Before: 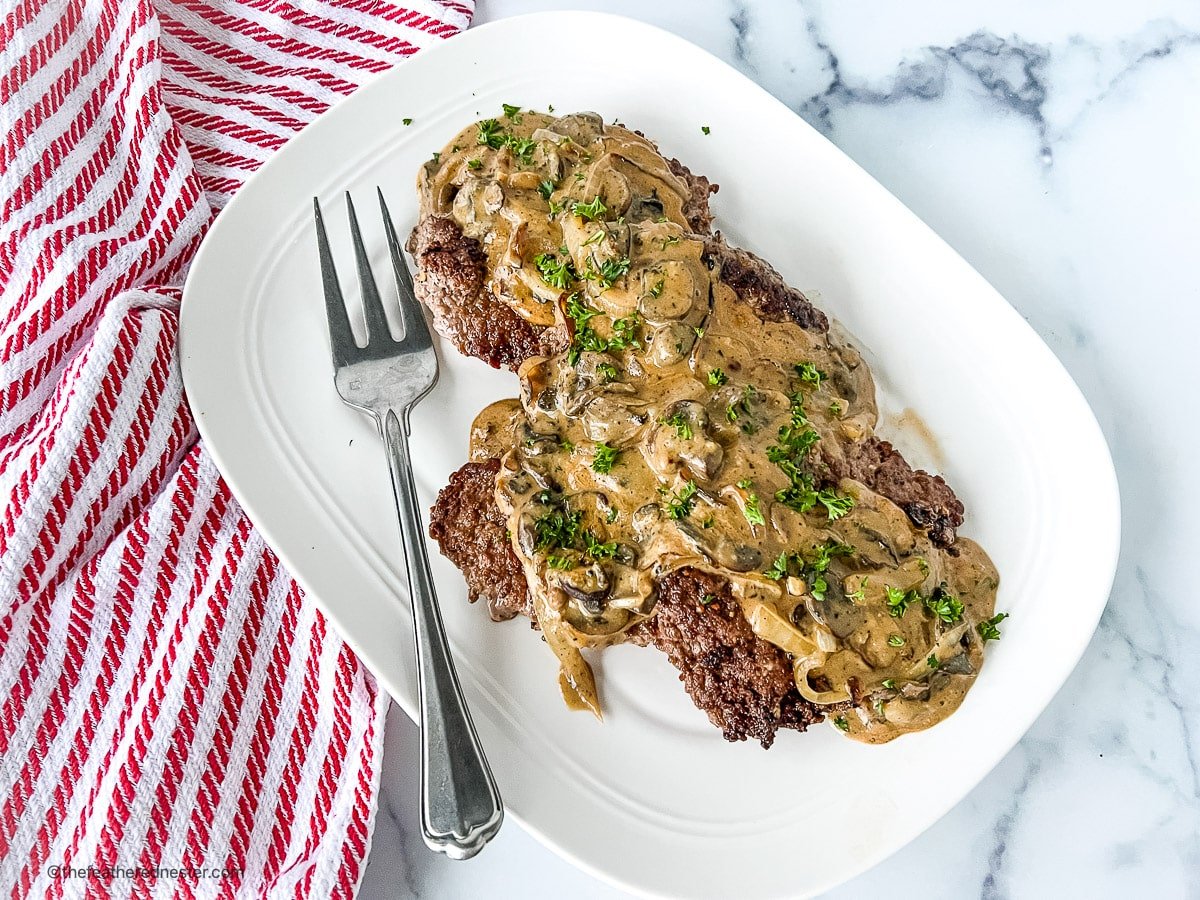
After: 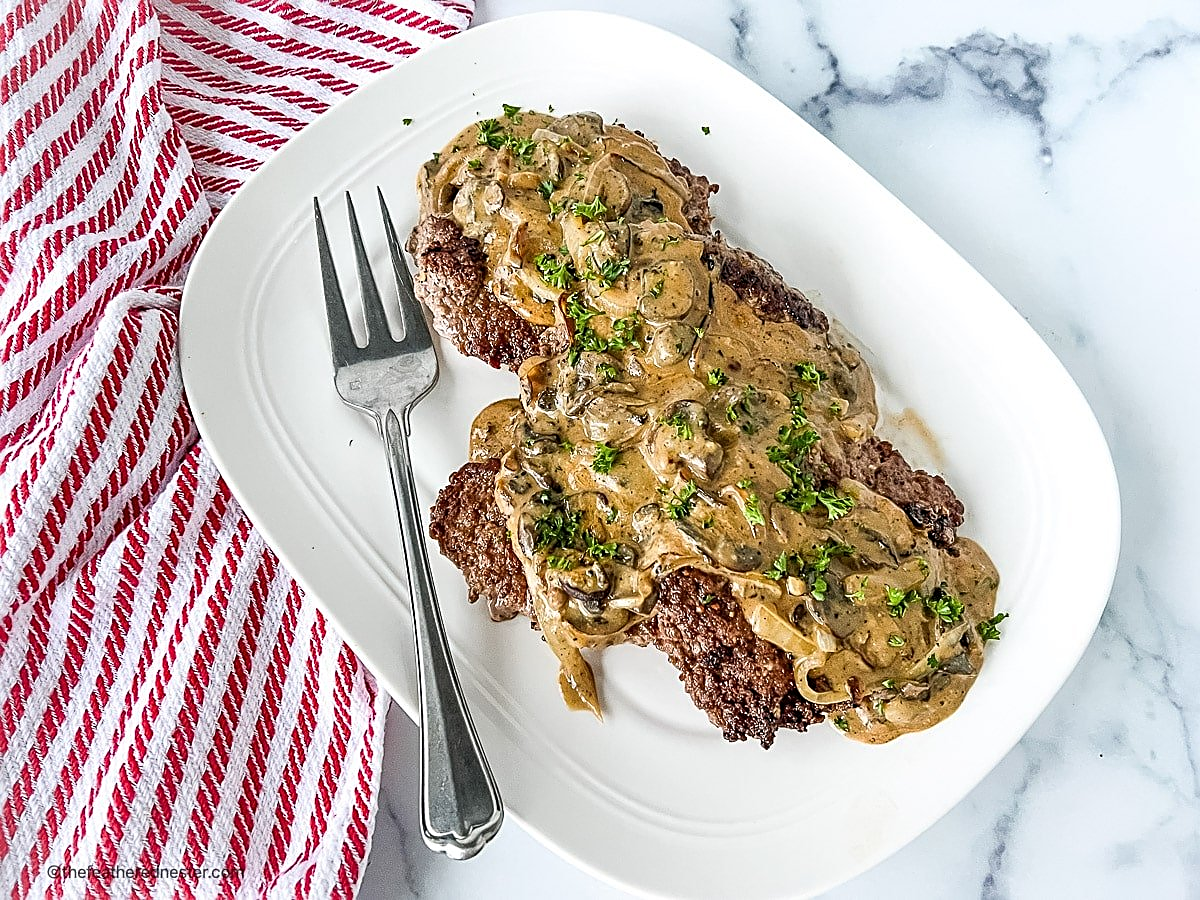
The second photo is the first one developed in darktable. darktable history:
sharpen: amount 0.496
